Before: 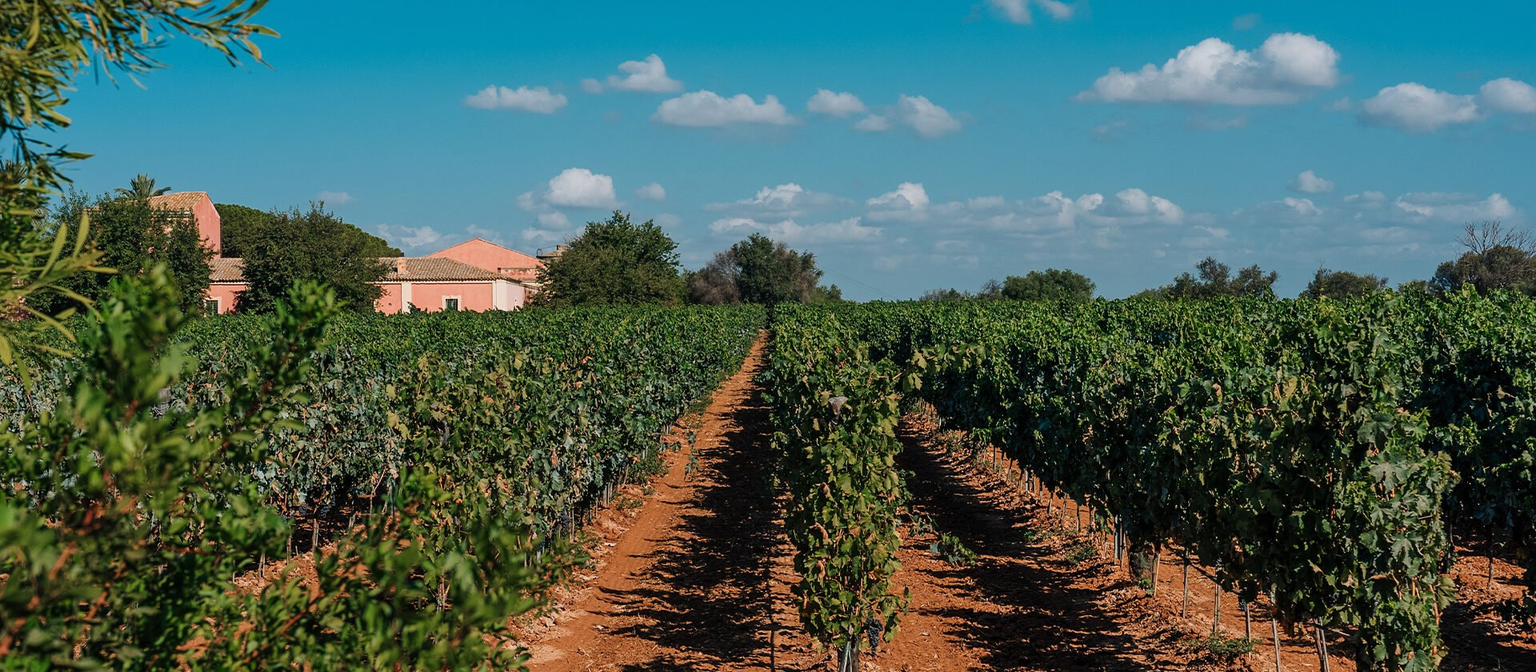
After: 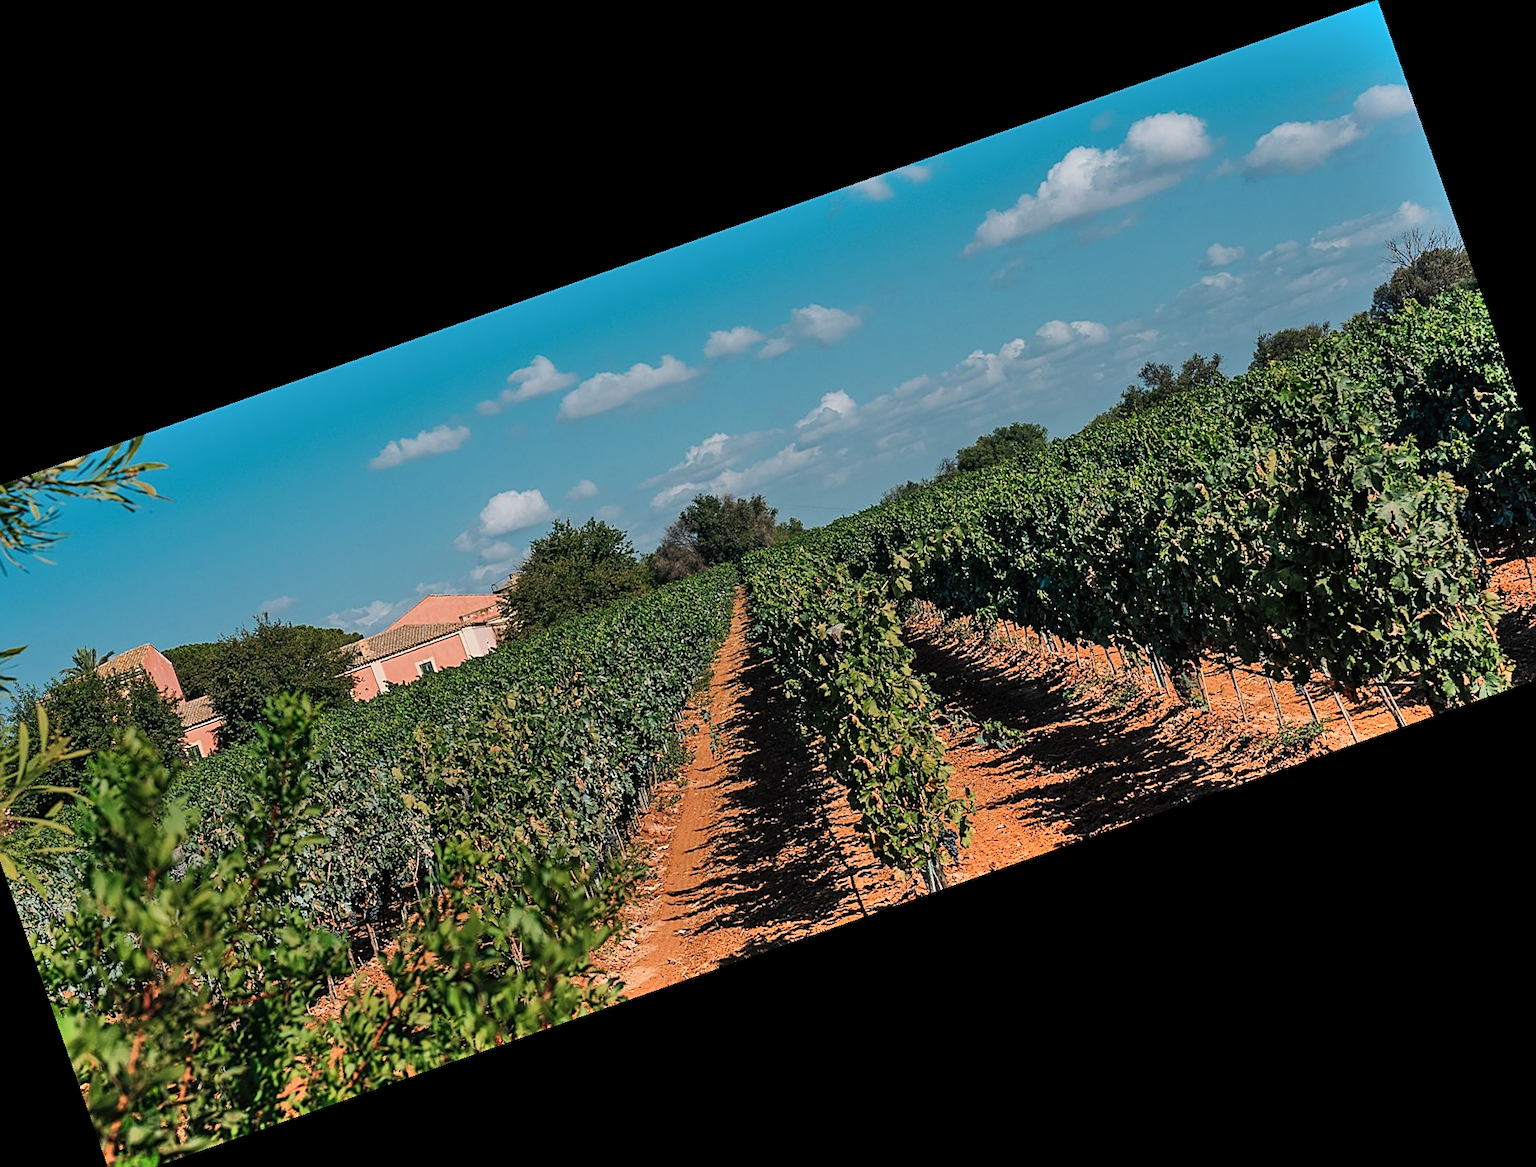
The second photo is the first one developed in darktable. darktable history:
sharpen: on, module defaults
shadows and highlights: low approximation 0.01, soften with gaussian
crop and rotate: angle 19.43°, left 6.812%, right 4.125%, bottom 1.087%
